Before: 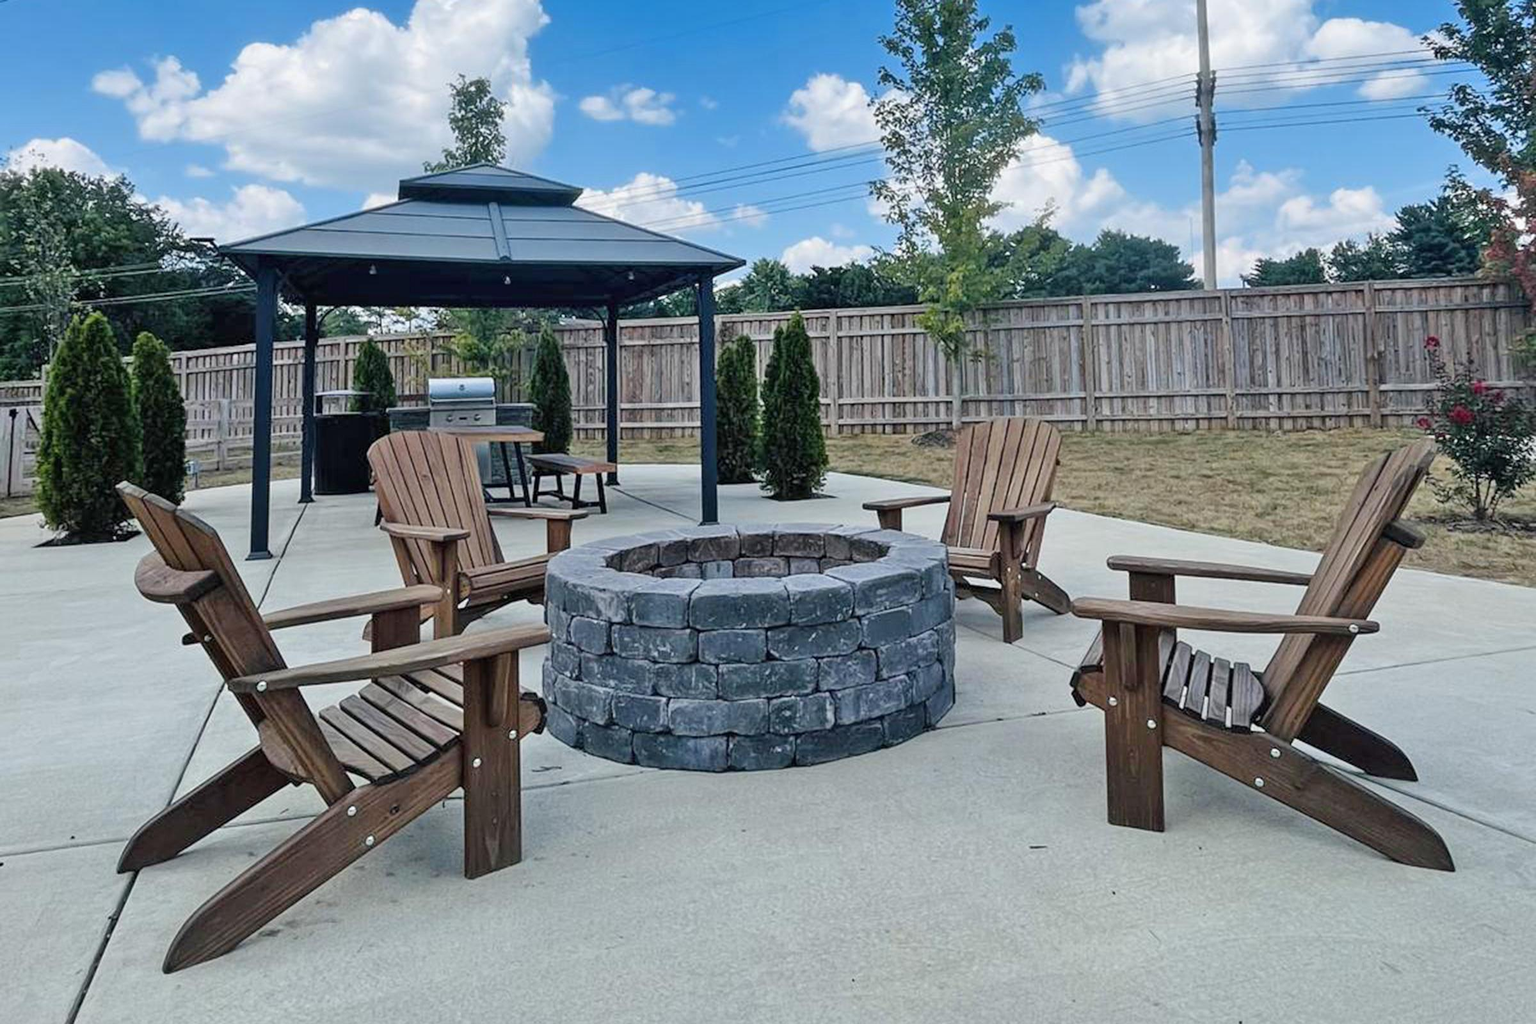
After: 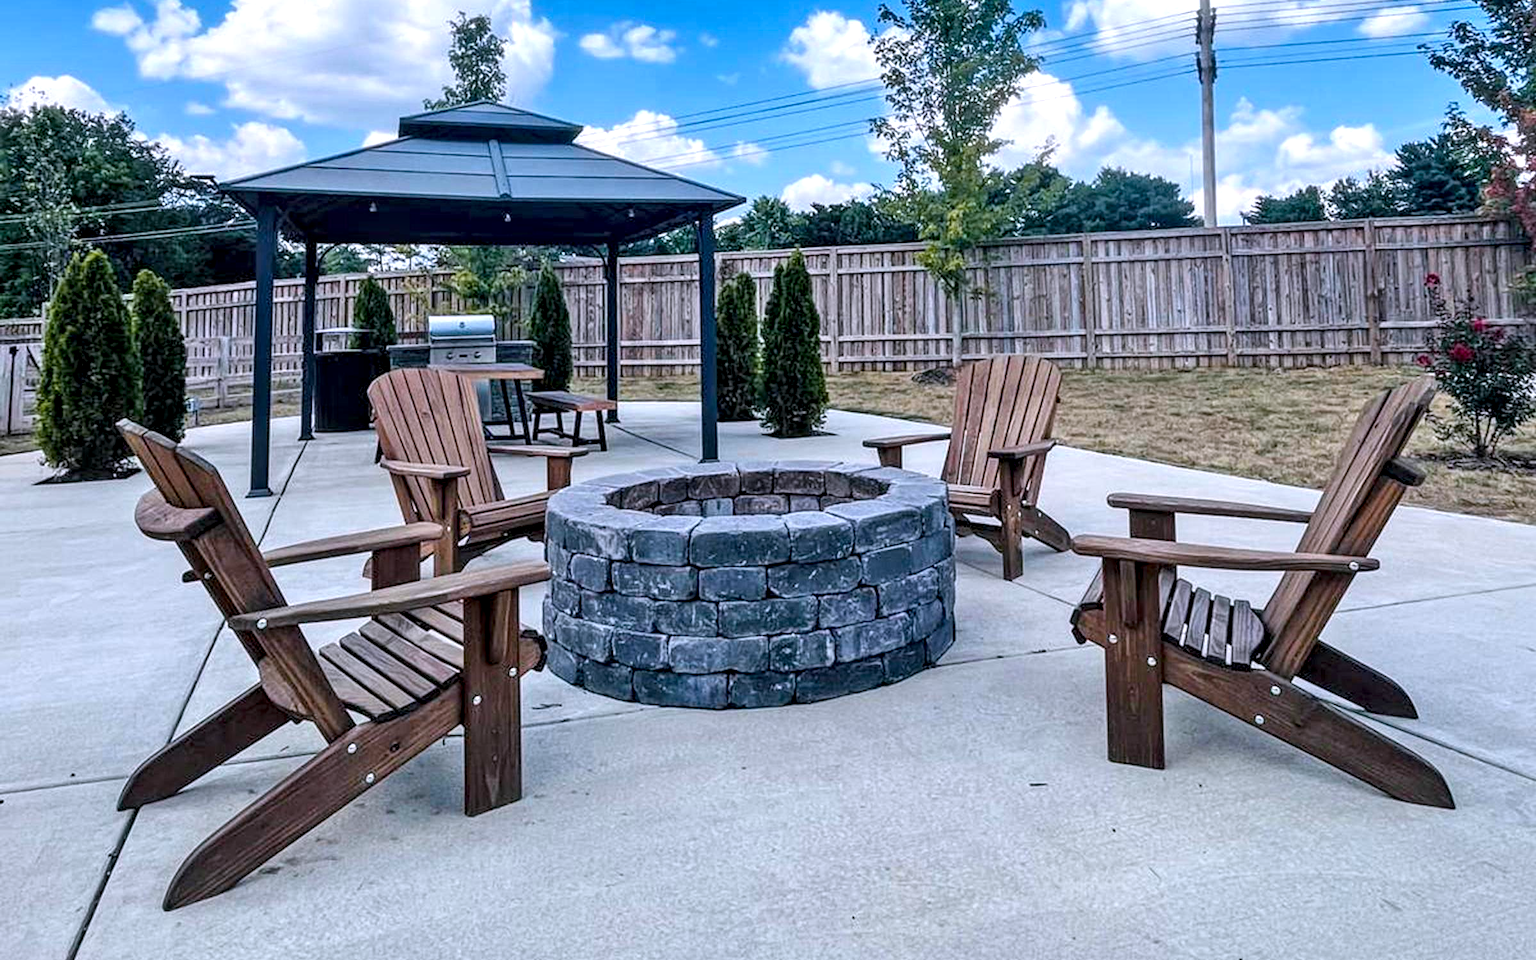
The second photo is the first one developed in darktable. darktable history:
crop and rotate: top 6.25%
exposure: exposure 0.197 EV, compensate highlight preservation false
local contrast: detail 154%
white balance: red 1.004, blue 1.096
color zones: curves: ch2 [(0, 0.5) (0.143, 0.5) (0.286, 0.489) (0.415, 0.421) (0.571, 0.5) (0.714, 0.5) (0.857, 0.5) (1, 0.5)]
